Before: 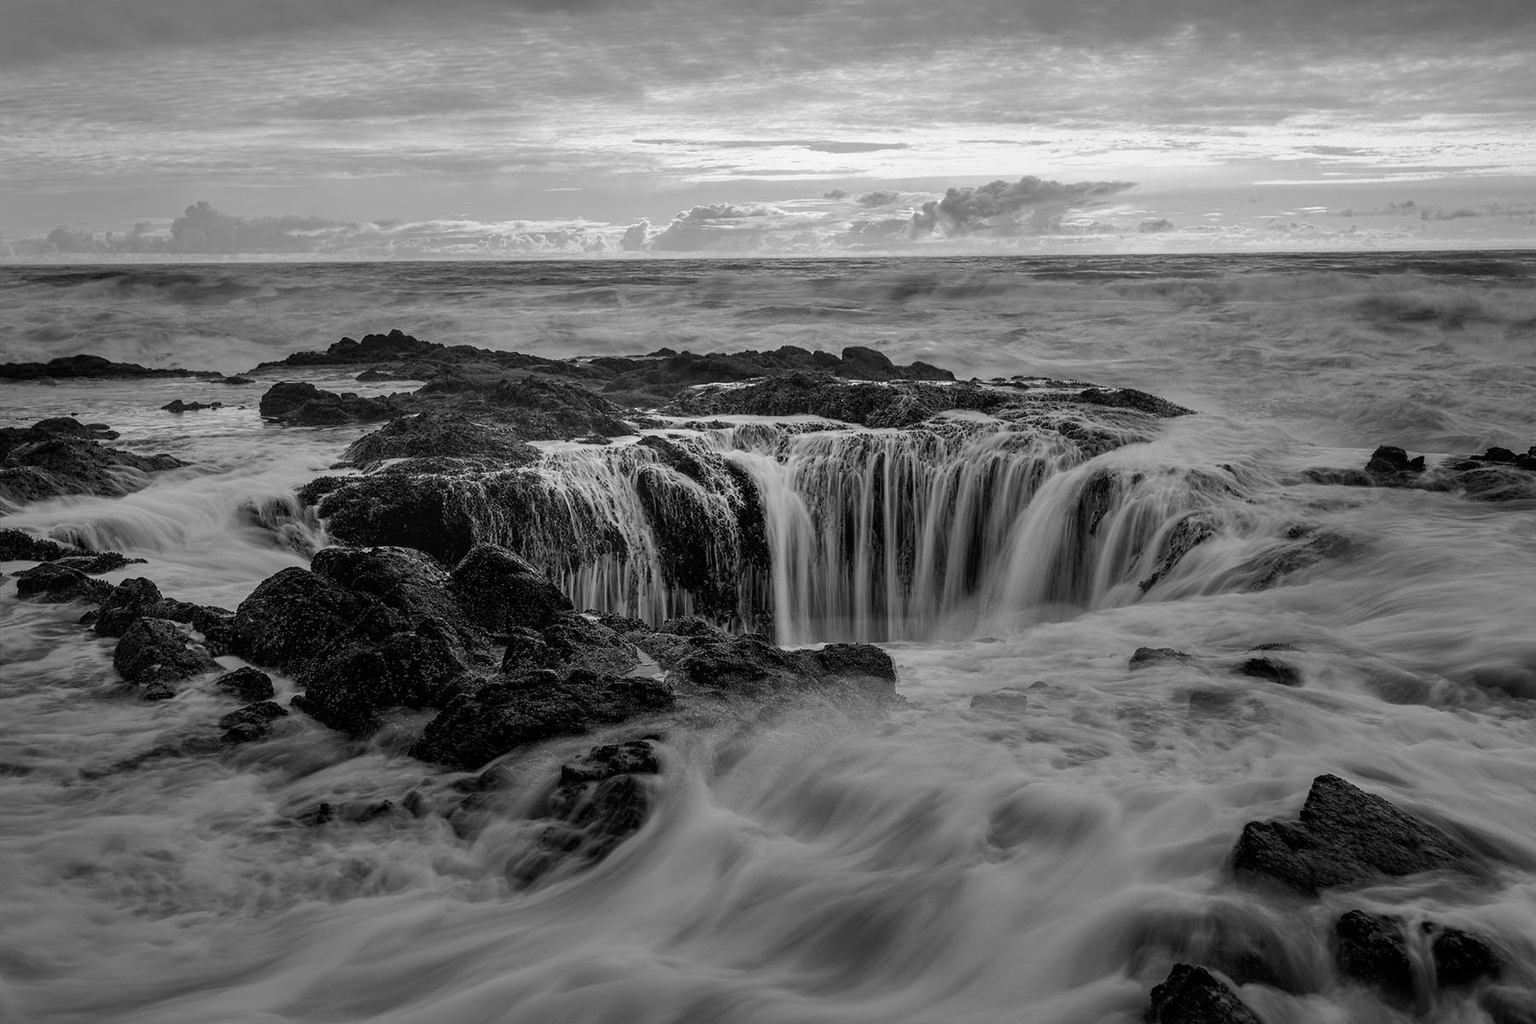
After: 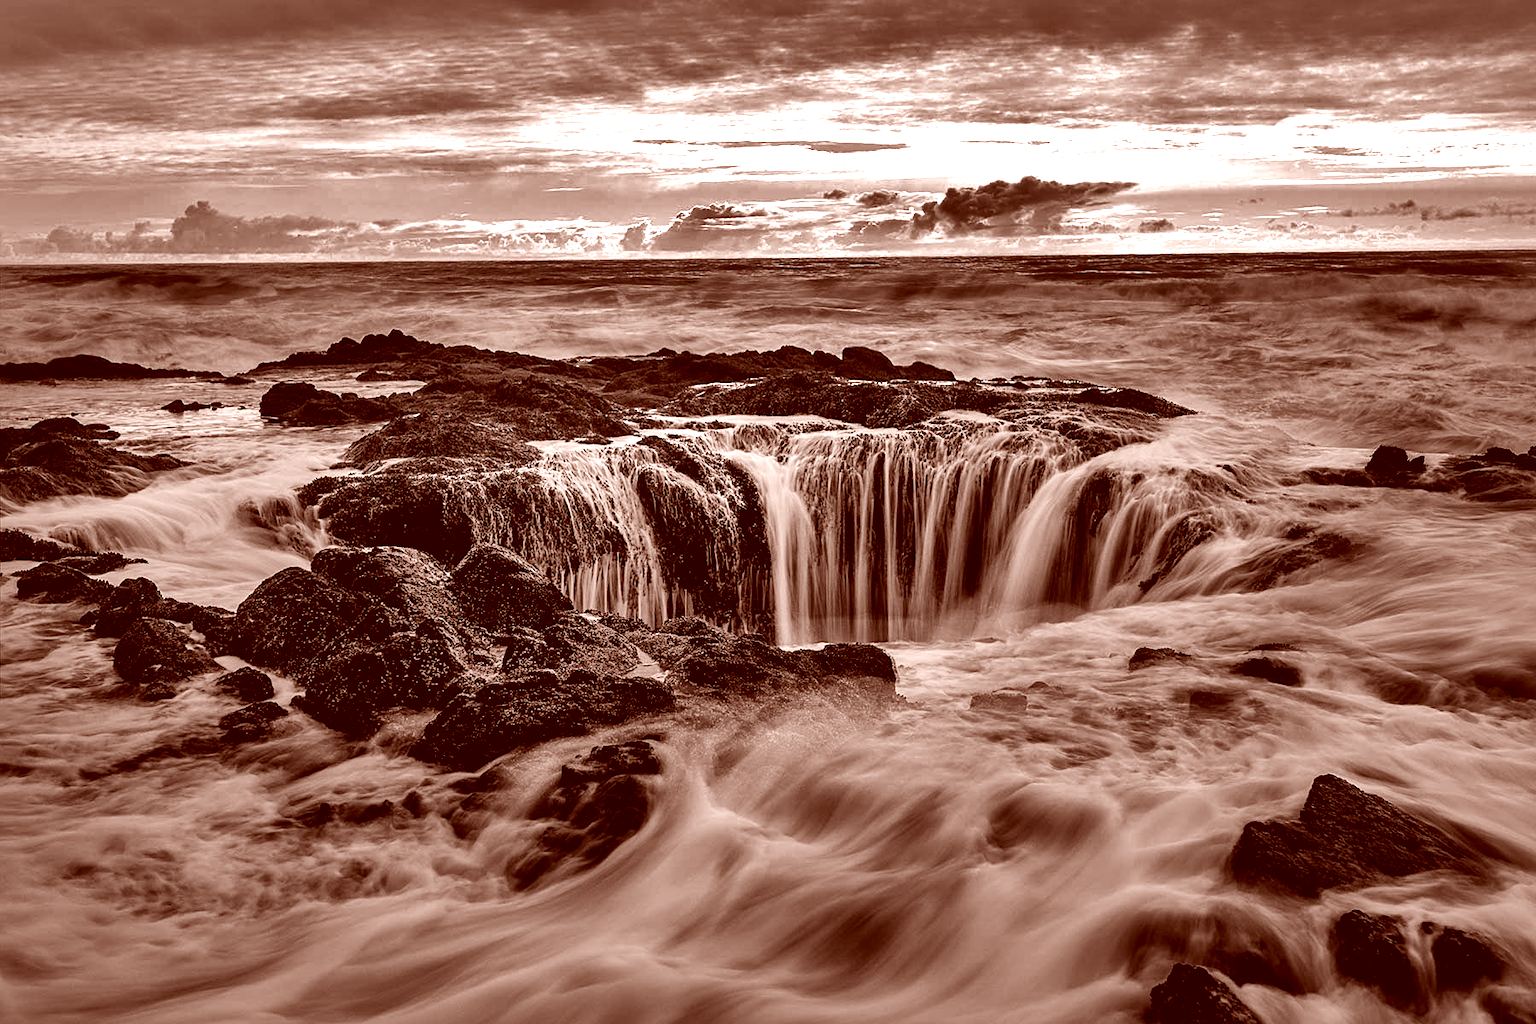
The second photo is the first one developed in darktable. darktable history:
color correction: highlights a* 9.03, highlights b* 8.71, shadows a* 40, shadows b* 40, saturation 0.8
exposure: black level correction 0, exposure 0.7 EV, compensate exposure bias true, compensate highlight preservation false
sharpen: amount 0.2
color zones: curves: ch1 [(0, 0.831) (0.08, 0.771) (0.157, 0.268) (0.241, 0.207) (0.562, -0.005) (0.714, -0.013) (0.876, 0.01) (1, 0.831)]
shadows and highlights: shadows 80.73, white point adjustment -9.07, highlights -61.46, soften with gaussian
color balance rgb: linear chroma grading › global chroma 50%, perceptual saturation grading › global saturation 2.34%, global vibrance 6.64%, contrast 12.71%, saturation formula JzAzBz (2021)
local contrast: mode bilateral grid, contrast 70, coarseness 75, detail 180%, midtone range 0.2
rotate and perspective: crop left 0, crop top 0
